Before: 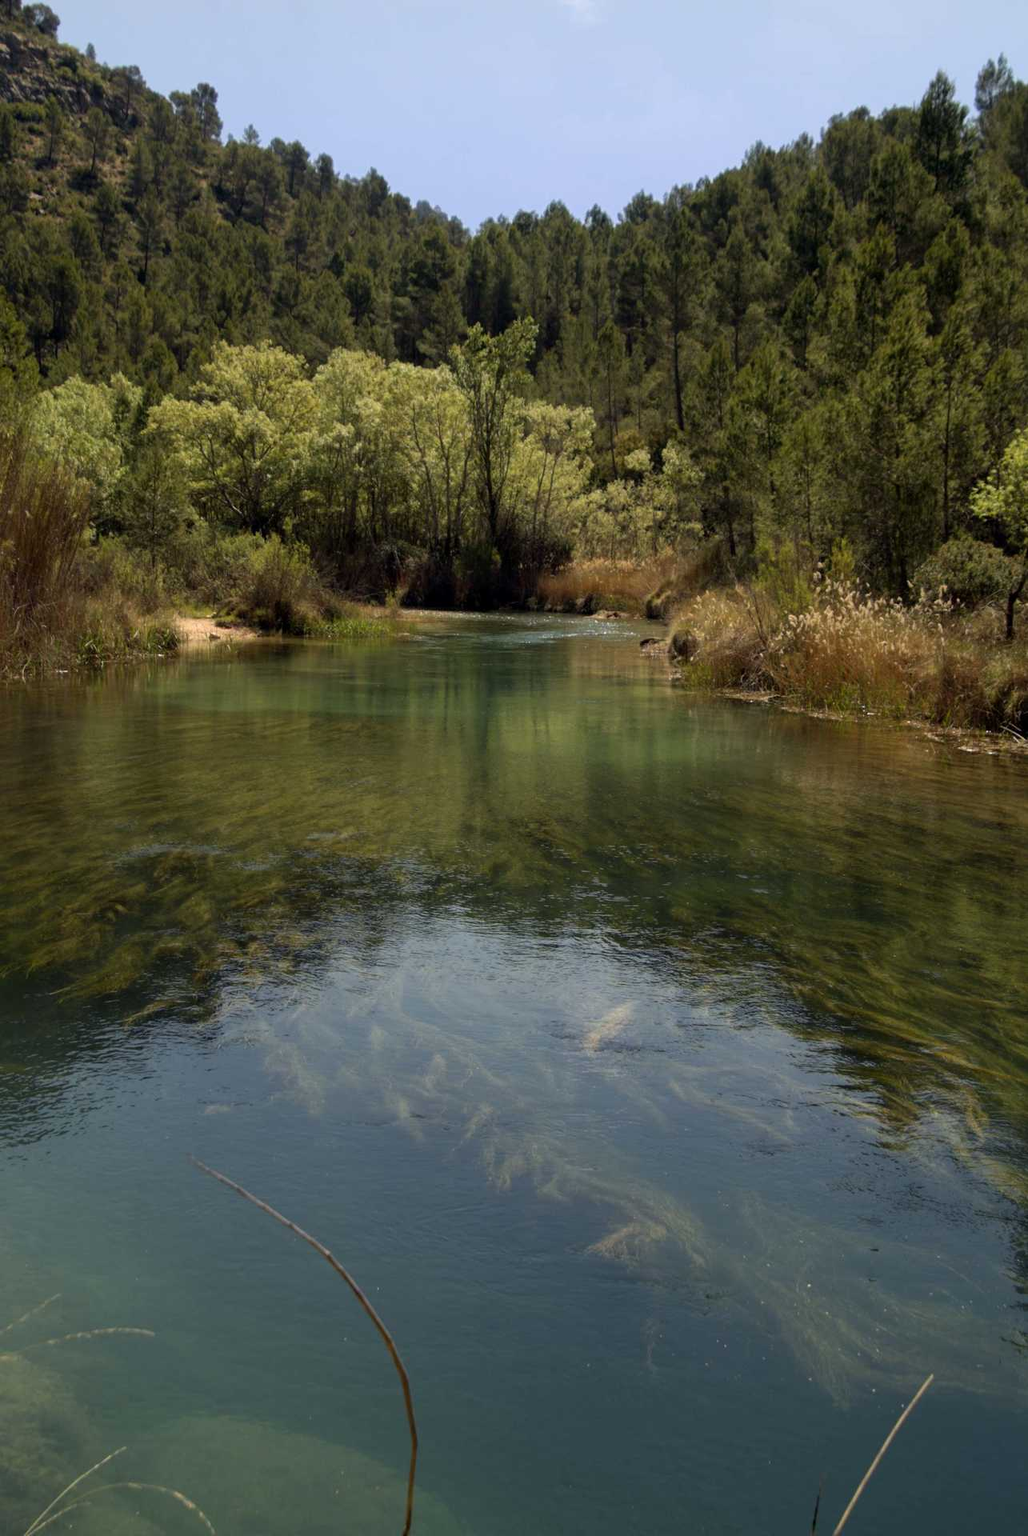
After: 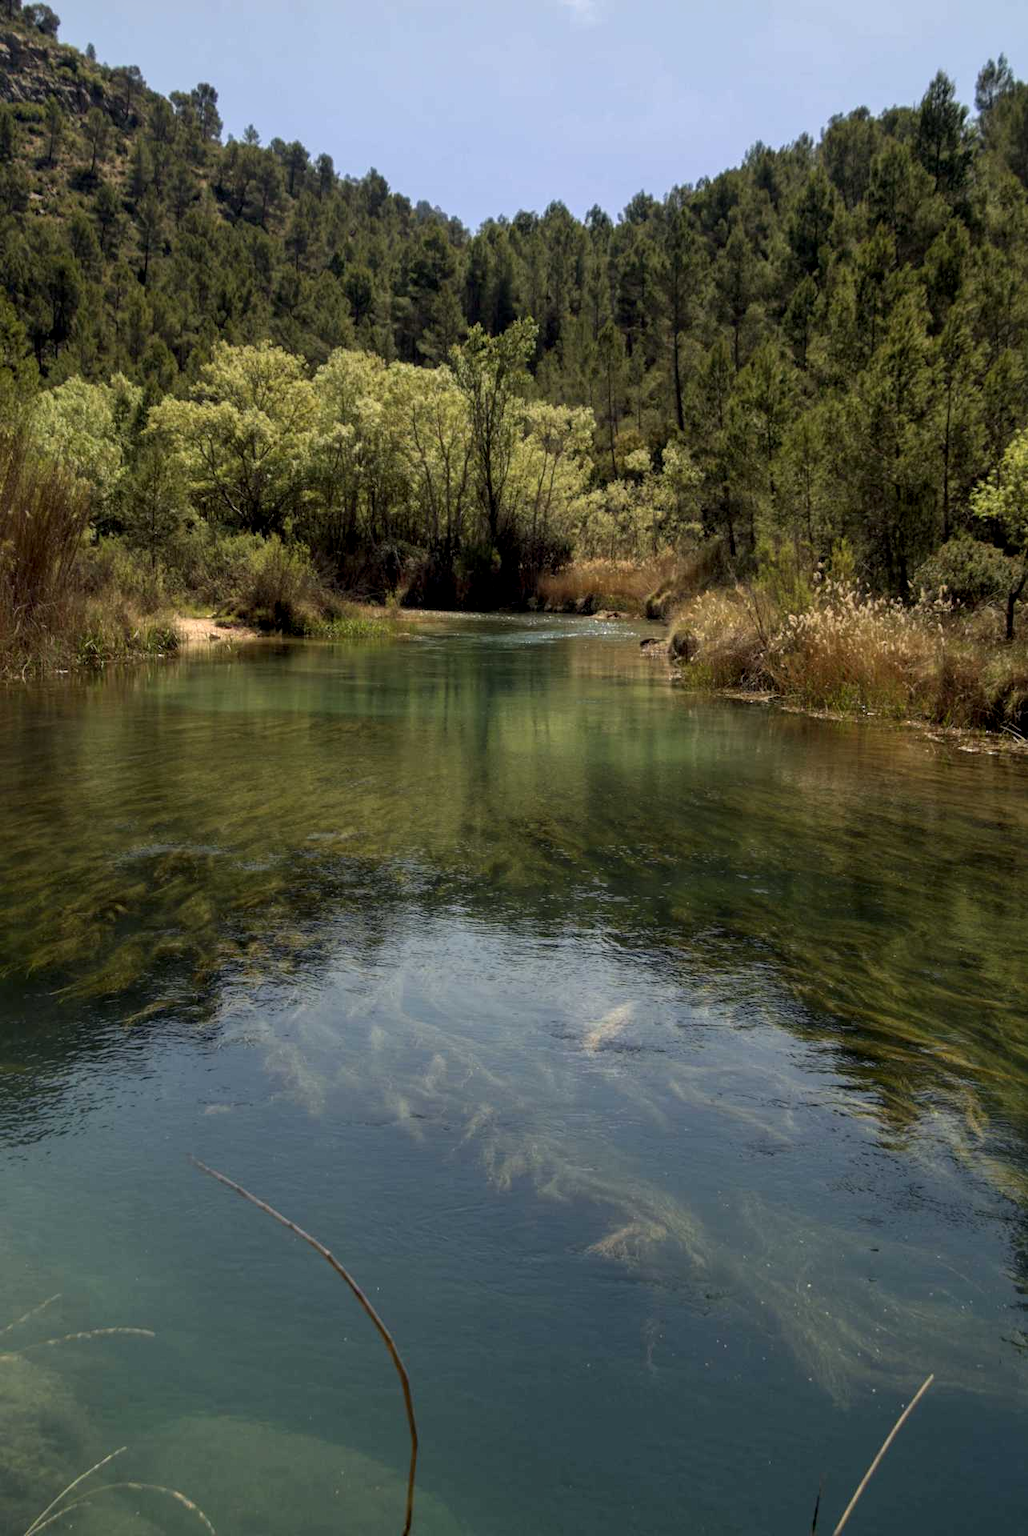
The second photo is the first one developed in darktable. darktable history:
local contrast: on, module defaults
contrast equalizer: octaves 7, y [[0.518, 0.517, 0.501, 0.5, 0.5, 0.5], [0.5 ×6], [0.5 ×6], [0 ×6], [0 ×6]], mix 0.363
